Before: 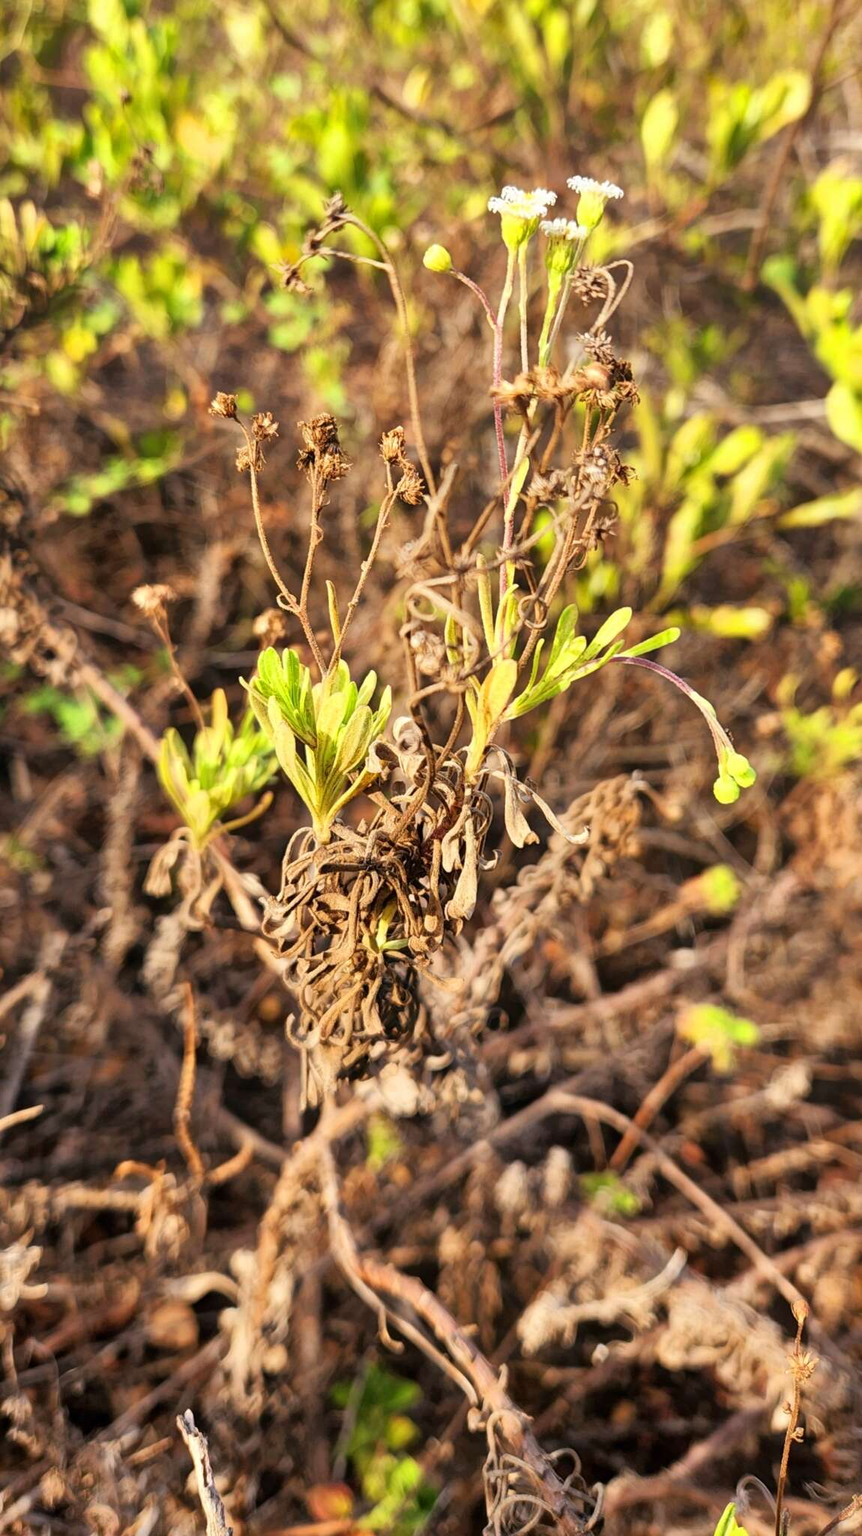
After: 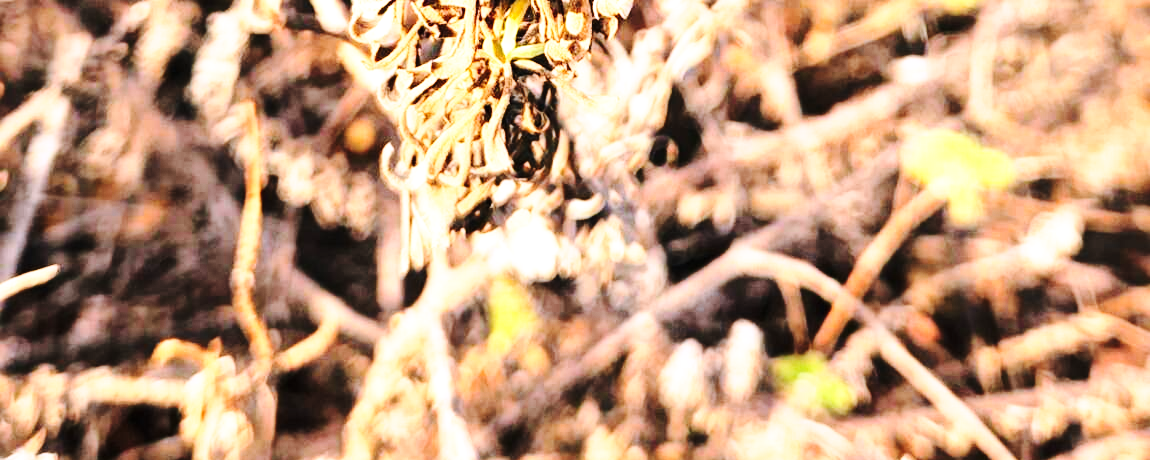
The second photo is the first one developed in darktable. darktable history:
crop and rotate: top 59.028%, bottom 18.5%
color correction: highlights a* -0.731, highlights b* -8.58
tone equalizer: -8 EV -0.755 EV, -7 EV -0.684 EV, -6 EV -0.607 EV, -5 EV -0.383 EV, -3 EV 0.397 EV, -2 EV 0.6 EV, -1 EV 0.697 EV, +0 EV 0.745 EV
base curve: curves: ch0 [(0, 0) (0.028, 0.03) (0.121, 0.232) (0.46, 0.748) (0.859, 0.968) (1, 1)], preserve colors none
contrast brightness saturation: contrast 0.203, brightness 0.162, saturation 0.223
color zones: curves: ch1 [(0, 0.469) (0.001, 0.469) (0.12, 0.446) (0.248, 0.469) (0.5, 0.5) (0.748, 0.5) (0.999, 0.469) (1, 0.469)]
exposure: compensate highlight preservation false
